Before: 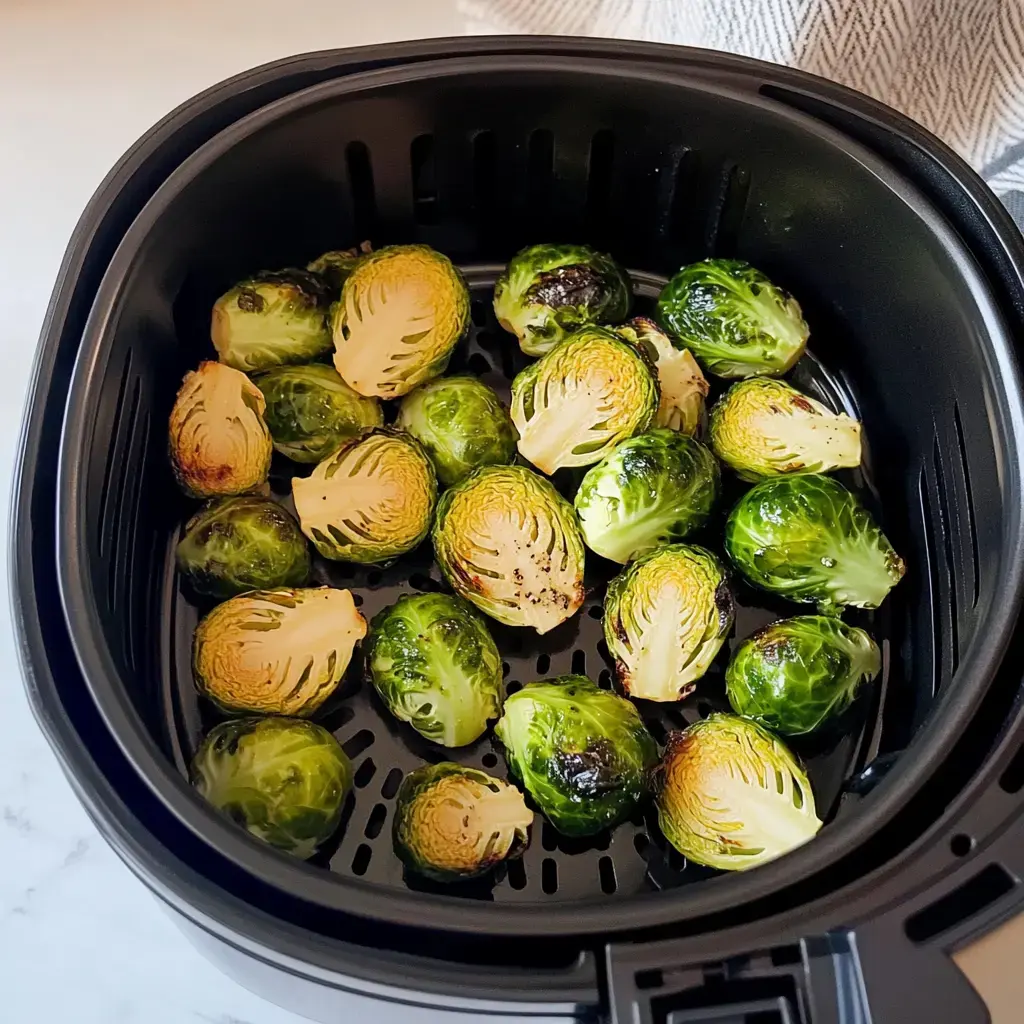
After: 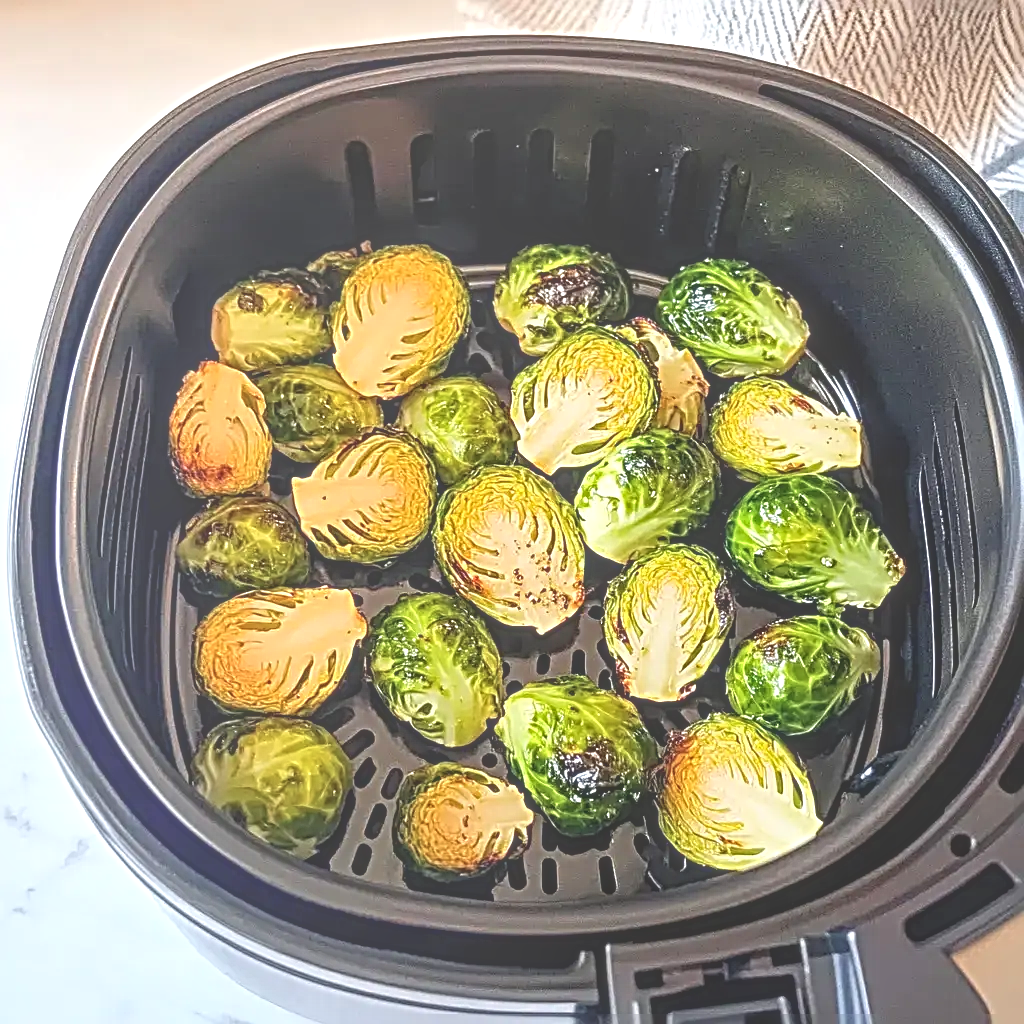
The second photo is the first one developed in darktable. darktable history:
local contrast: highlights 72%, shadows 21%, midtone range 0.198
sharpen: radius 3.713, amount 0.934
contrast brightness saturation: contrast -0.102, saturation -0.087
exposure: black level correction 0, exposure 0.698 EV, compensate exposure bias true, compensate highlight preservation false
